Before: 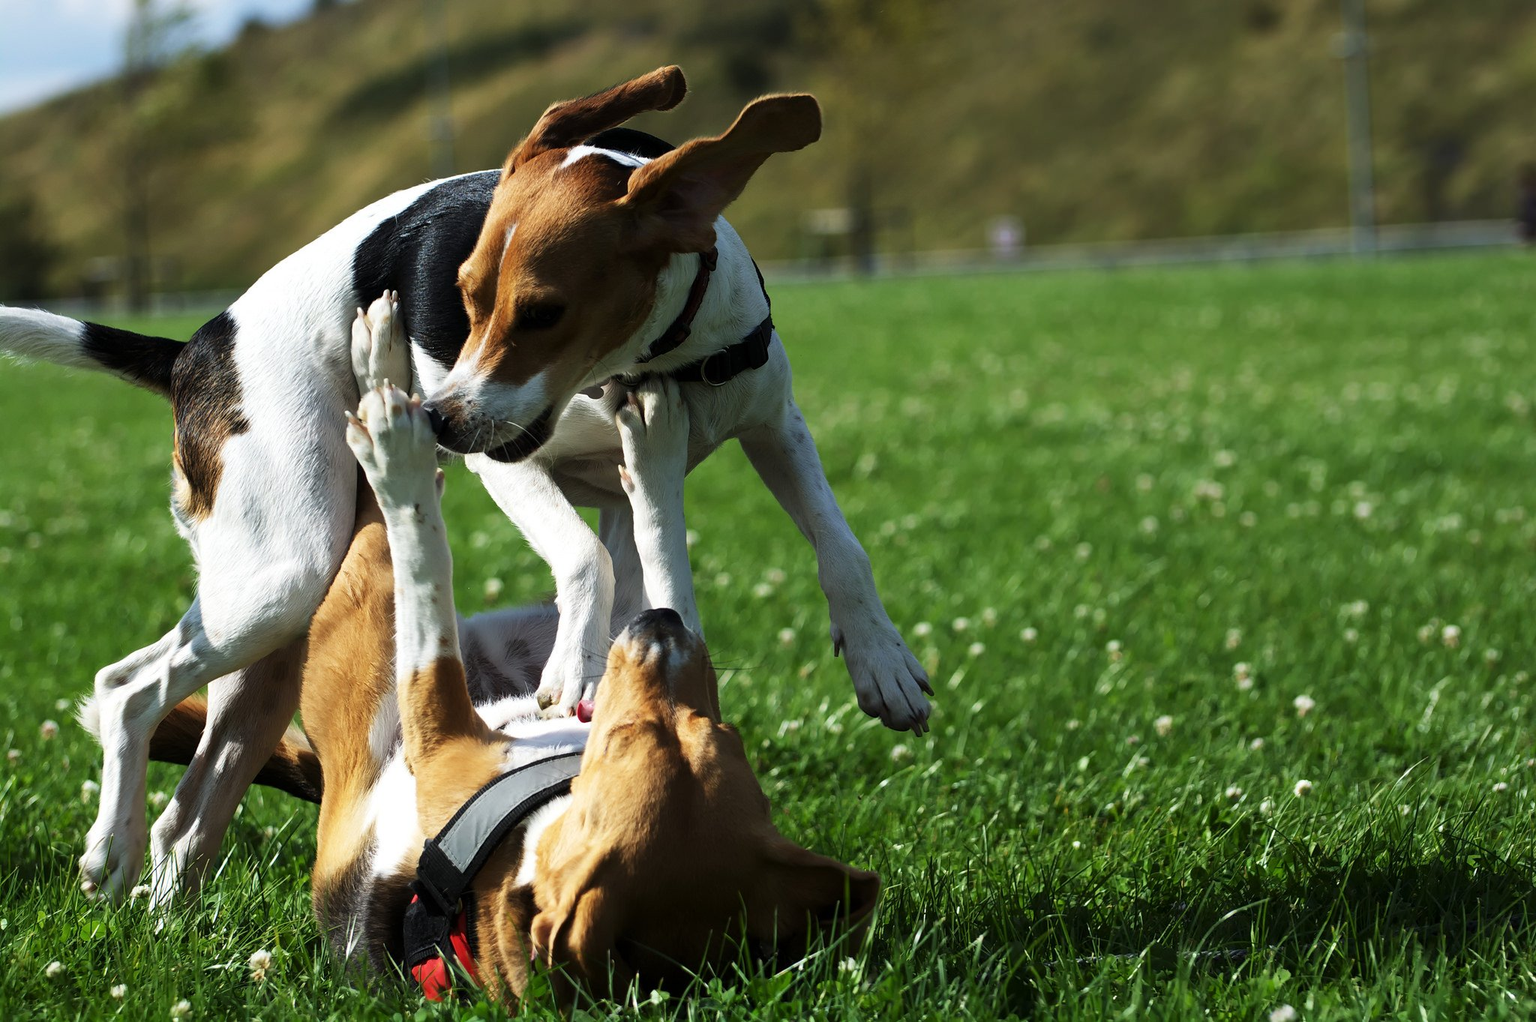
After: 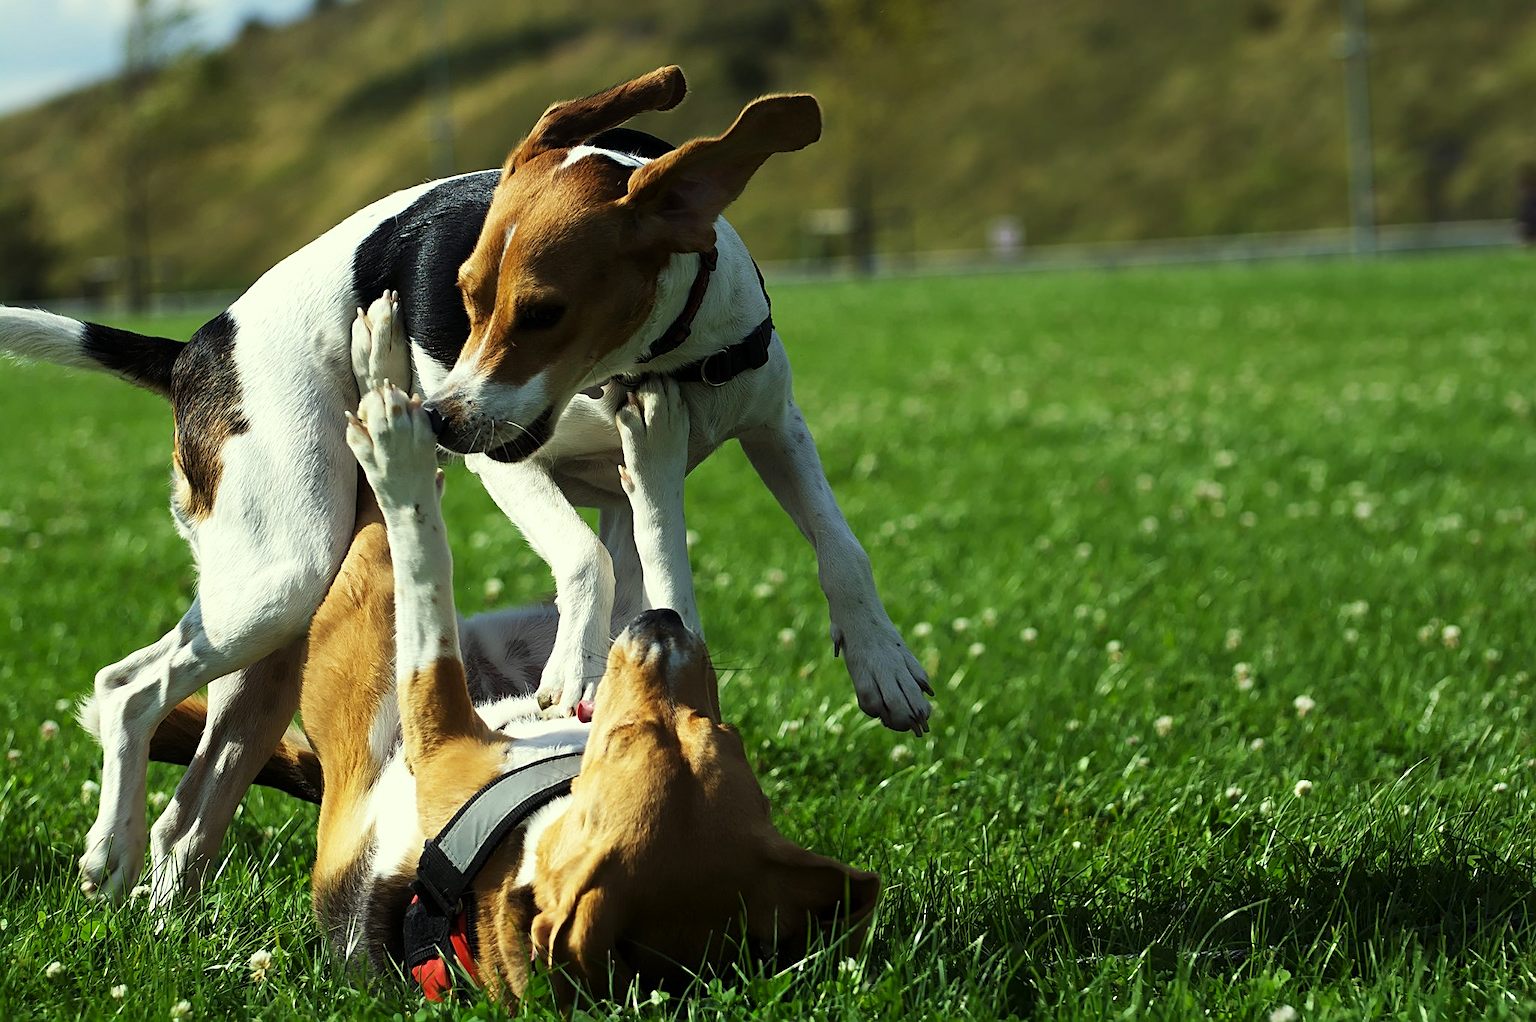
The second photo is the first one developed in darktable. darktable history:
sharpen: on, module defaults
color correction: highlights a* -5.85, highlights b* 10.82
